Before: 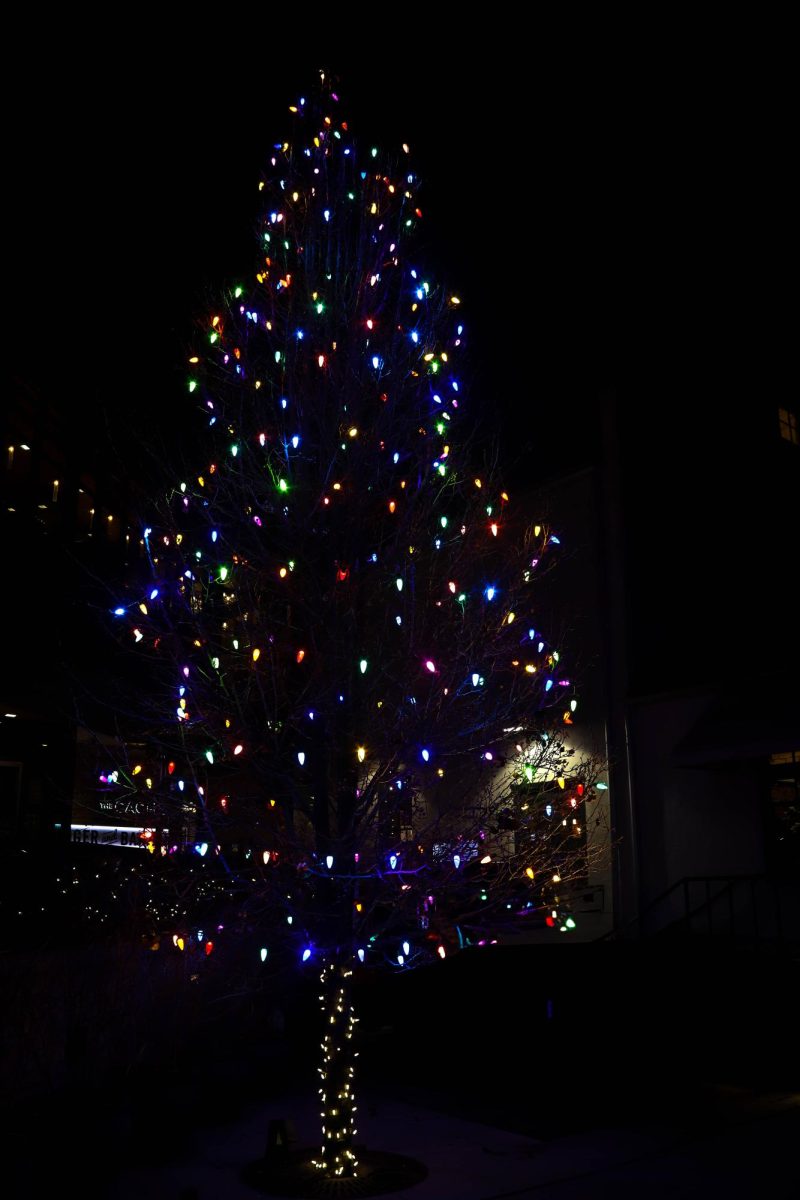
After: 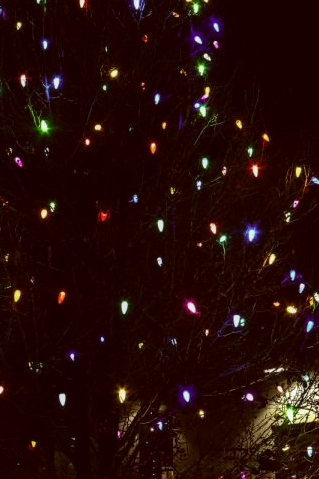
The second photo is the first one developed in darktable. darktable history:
color correction: highlights a* -0.482, highlights b* 0.161, shadows a* 4.66, shadows b* 20.72
crop: left 30%, top 30%, right 30%, bottom 30%
local contrast: on, module defaults
